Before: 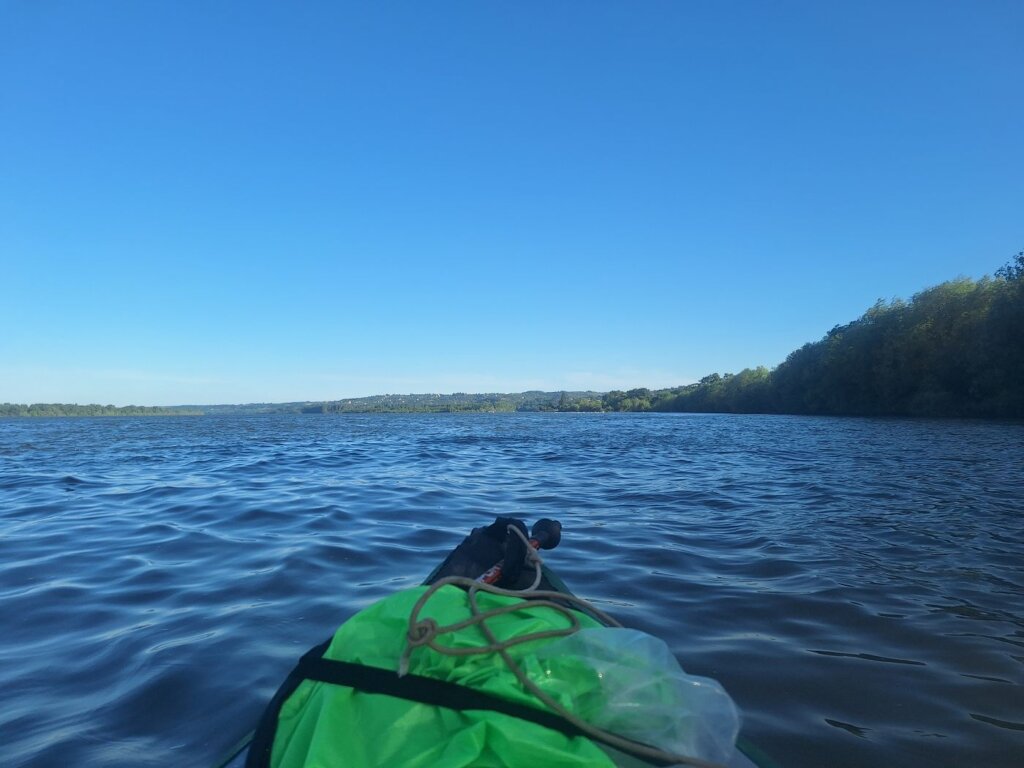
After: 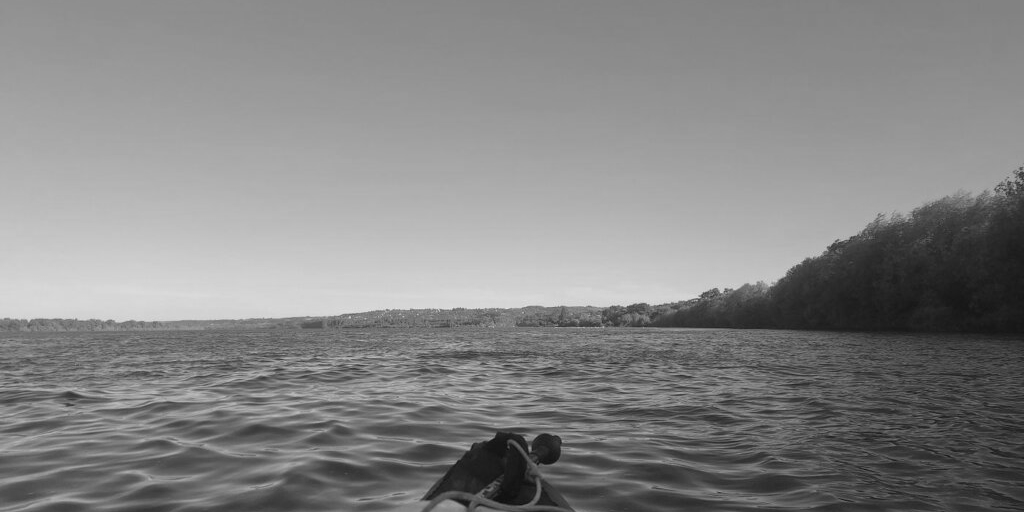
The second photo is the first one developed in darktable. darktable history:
monochrome: a 1.94, b -0.638
crop: top 11.166%, bottom 22.168%
